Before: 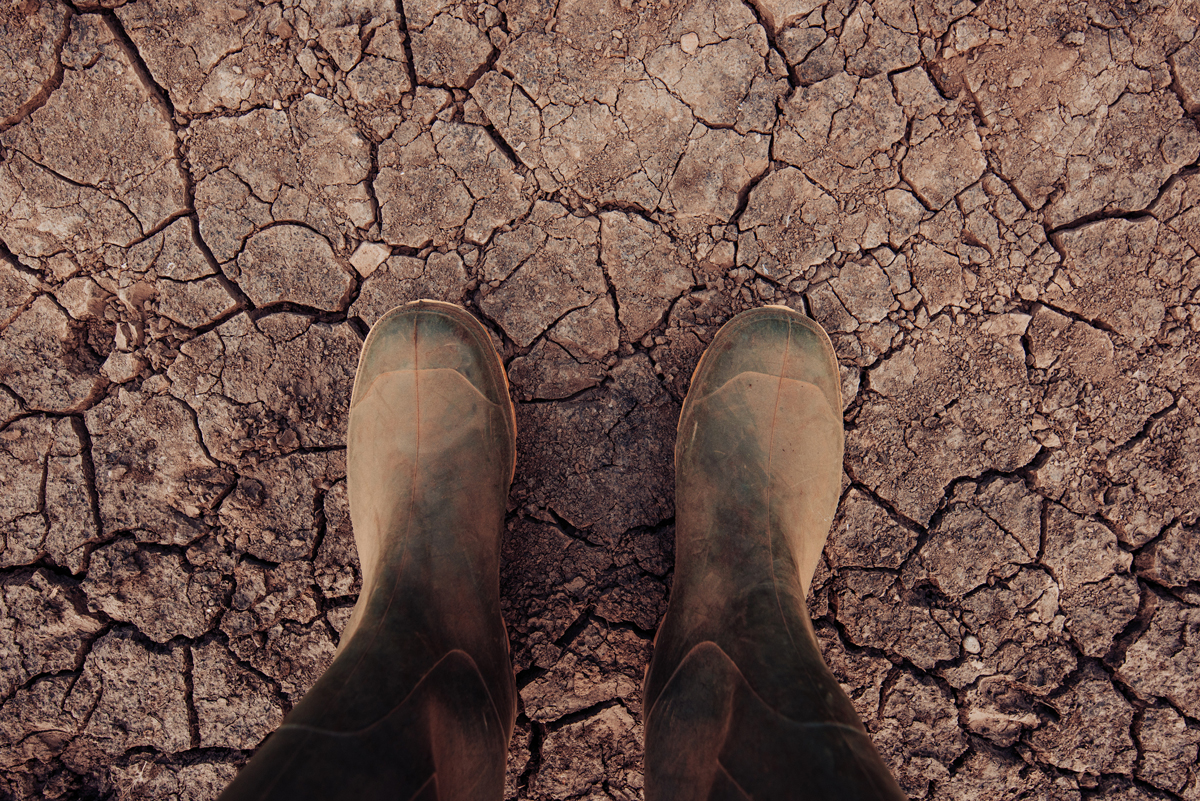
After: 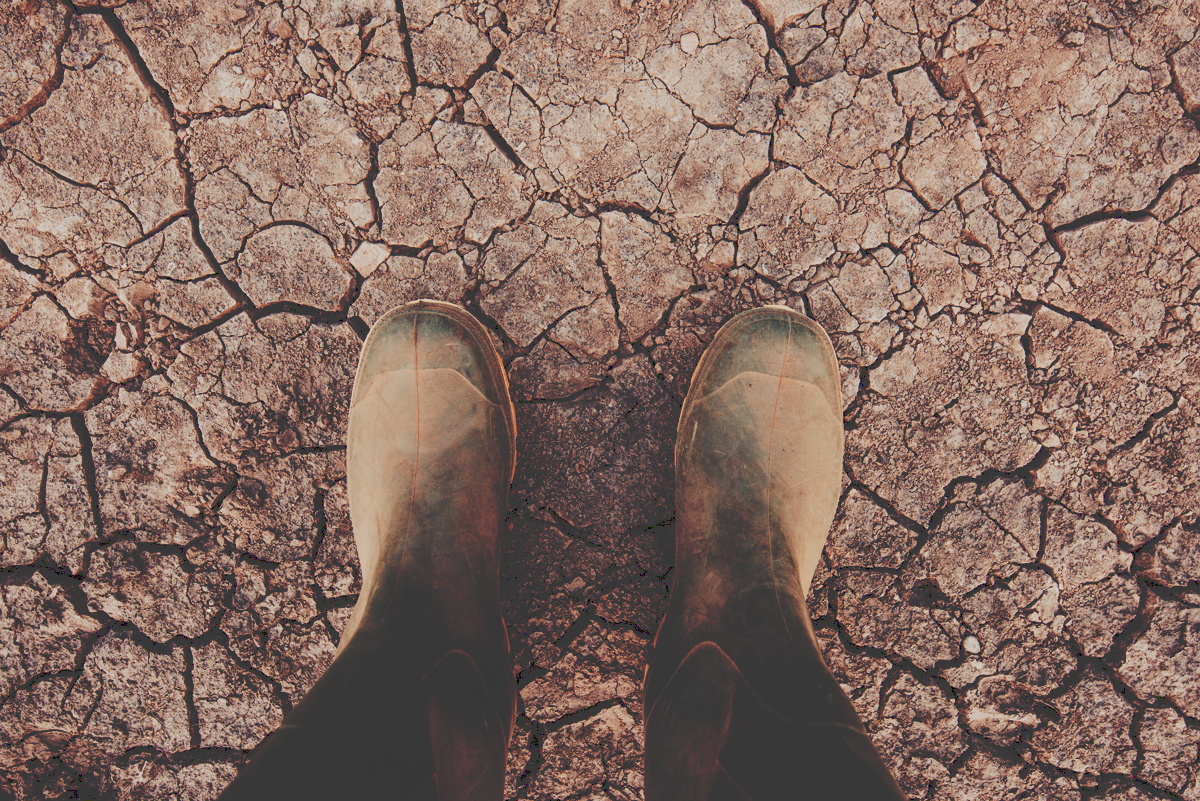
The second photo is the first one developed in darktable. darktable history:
tone curve: curves: ch0 [(0, 0) (0.003, 0.232) (0.011, 0.232) (0.025, 0.232) (0.044, 0.233) (0.069, 0.234) (0.1, 0.237) (0.136, 0.247) (0.177, 0.258) (0.224, 0.283) (0.277, 0.332) (0.335, 0.401) (0.399, 0.483) (0.468, 0.56) (0.543, 0.637) (0.623, 0.706) (0.709, 0.764) (0.801, 0.816) (0.898, 0.859) (1, 1)], preserve colors none
